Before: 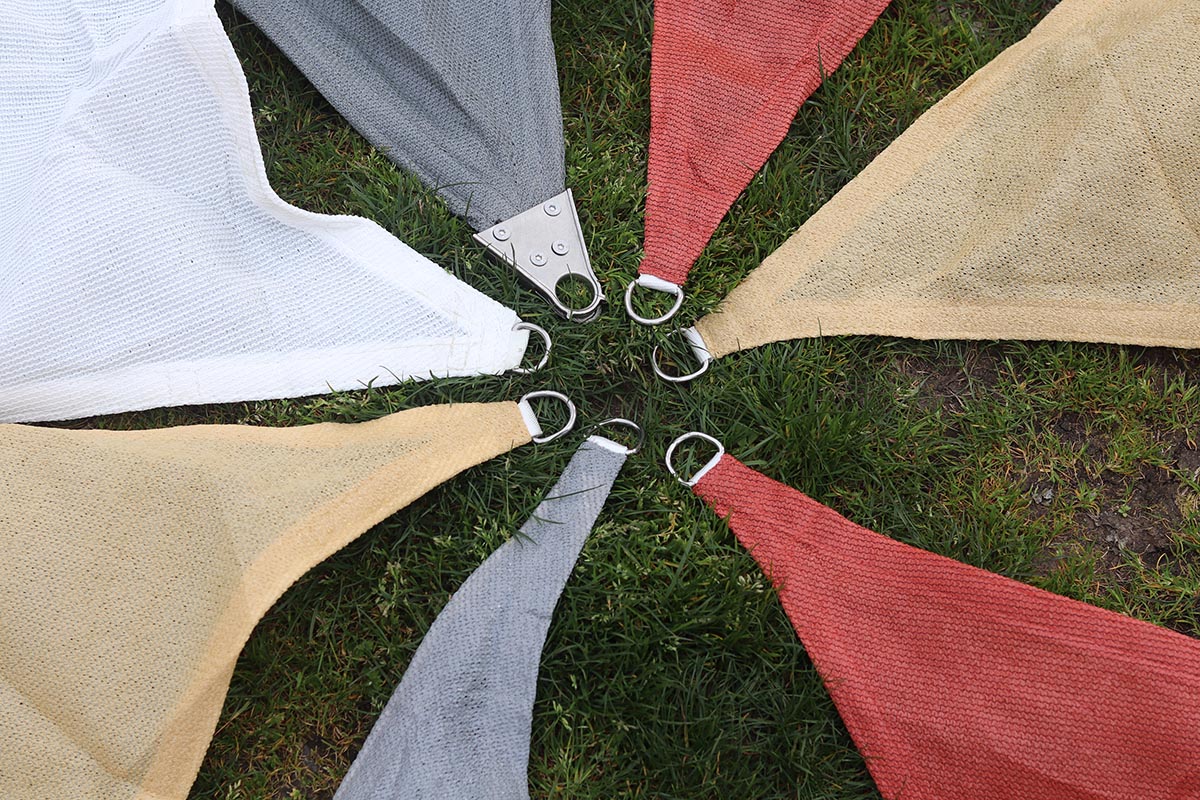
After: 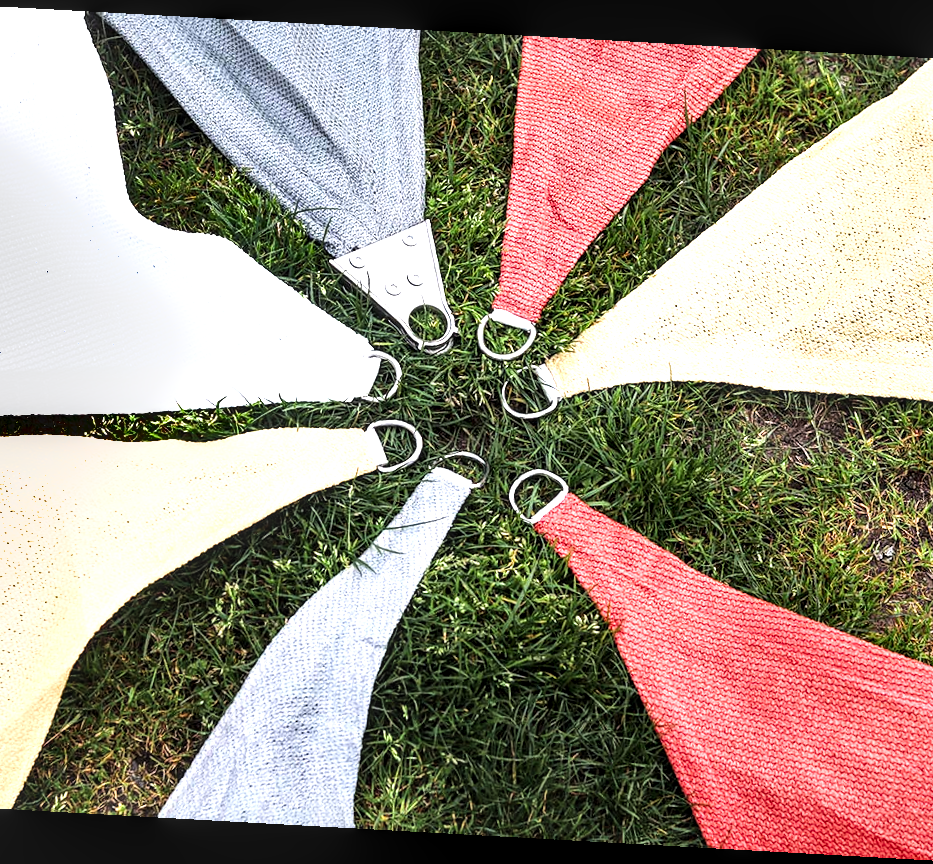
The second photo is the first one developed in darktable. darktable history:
crop and rotate: angle -3.18°, left 14.043%, top 0.028%, right 10.825%, bottom 0.086%
levels: levels [0, 0.352, 0.703]
contrast brightness saturation: brightness -0.091
filmic rgb: black relative exposure -7.65 EV, white relative exposure 4.56 EV, threshold 5.98 EV, hardness 3.61, contrast 1.116, color science v5 (2021), contrast in shadows safe, contrast in highlights safe, enable highlight reconstruction true
local contrast: detail 150%
shadows and highlights: shadows 5.25, soften with gaussian
exposure: black level correction 0, exposure 0.704 EV, compensate highlight preservation false
tone equalizer: on, module defaults
